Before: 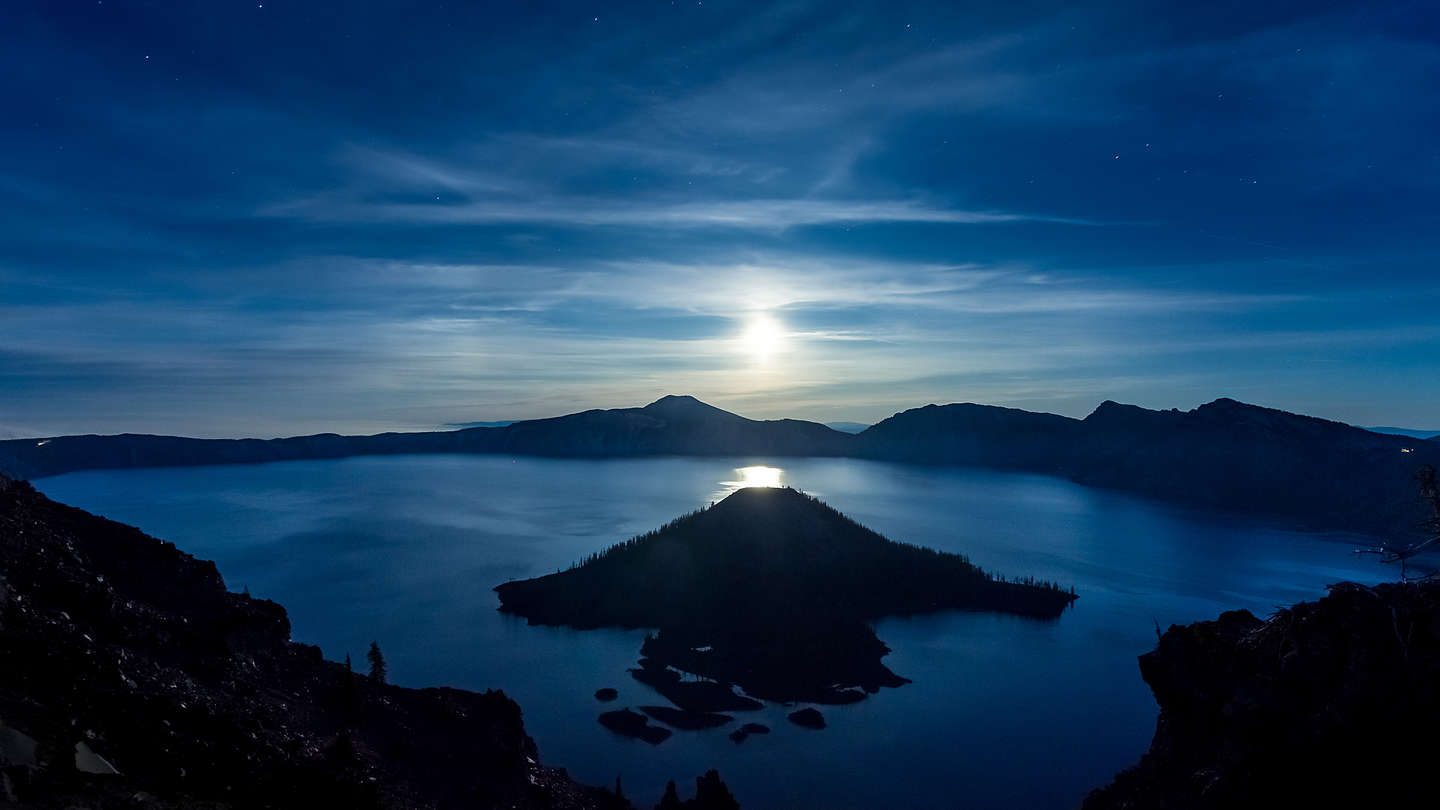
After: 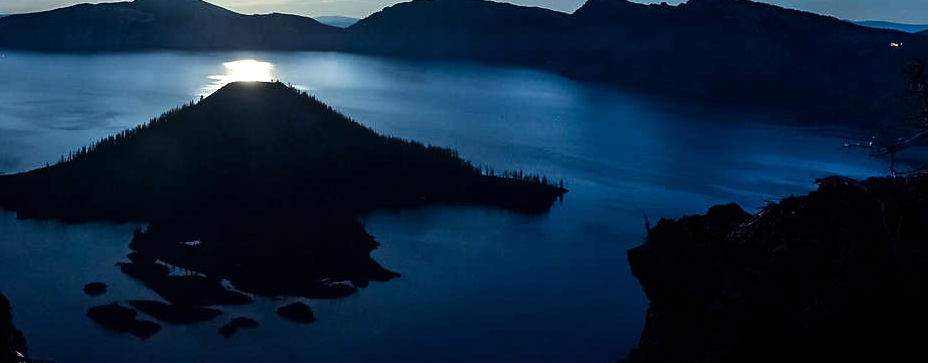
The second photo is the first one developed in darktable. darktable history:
crop and rotate: left 35.509%, top 50.238%, bottom 4.934%
tone equalizer: -8 EV -0.75 EV, -7 EV -0.7 EV, -6 EV -0.6 EV, -5 EV -0.4 EV, -3 EV 0.4 EV, -2 EV 0.6 EV, -1 EV 0.7 EV, +0 EV 0.75 EV, edges refinement/feathering 500, mask exposure compensation -1.57 EV, preserve details no
